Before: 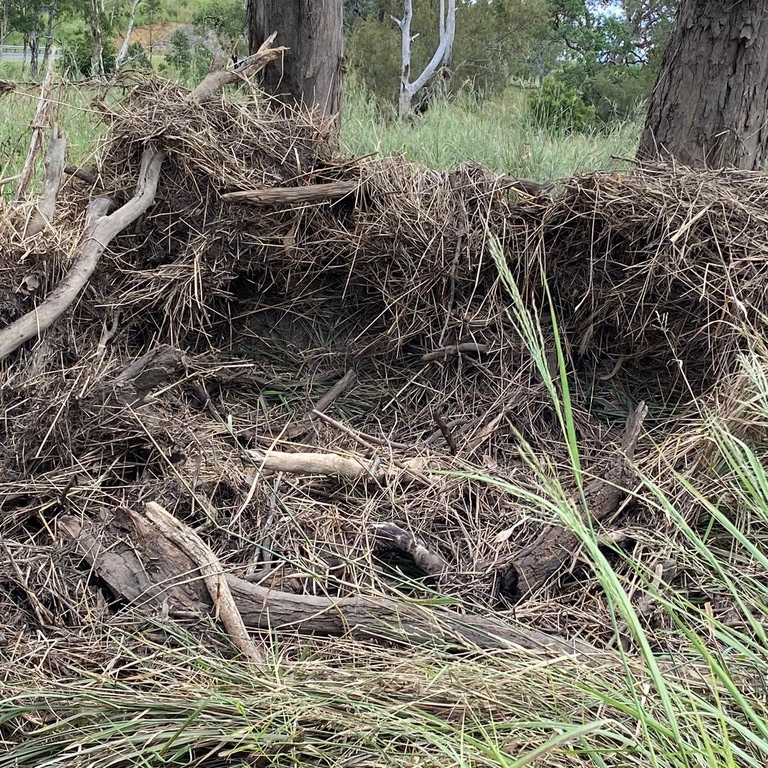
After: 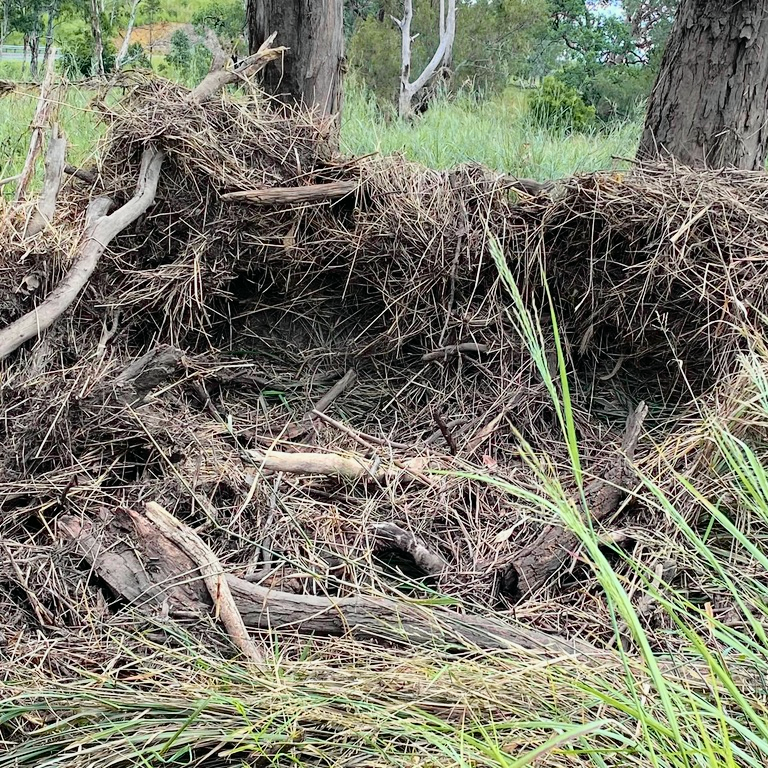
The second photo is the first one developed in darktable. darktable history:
tone curve: curves: ch0 [(0, 0) (0.135, 0.09) (0.326, 0.386) (0.489, 0.573) (0.663, 0.749) (0.854, 0.897) (1, 0.974)]; ch1 [(0, 0) (0.366, 0.367) (0.475, 0.453) (0.494, 0.493) (0.504, 0.497) (0.544, 0.569) (0.562, 0.605) (0.622, 0.694) (1, 1)]; ch2 [(0, 0) (0.333, 0.346) (0.375, 0.375) (0.424, 0.43) (0.476, 0.492) (0.502, 0.503) (0.533, 0.534) (0.572, 0.603) (0.605, 0.656) (0.641, 0.709) (1, 1)], color space Lab, independent channels, preserve colors none
